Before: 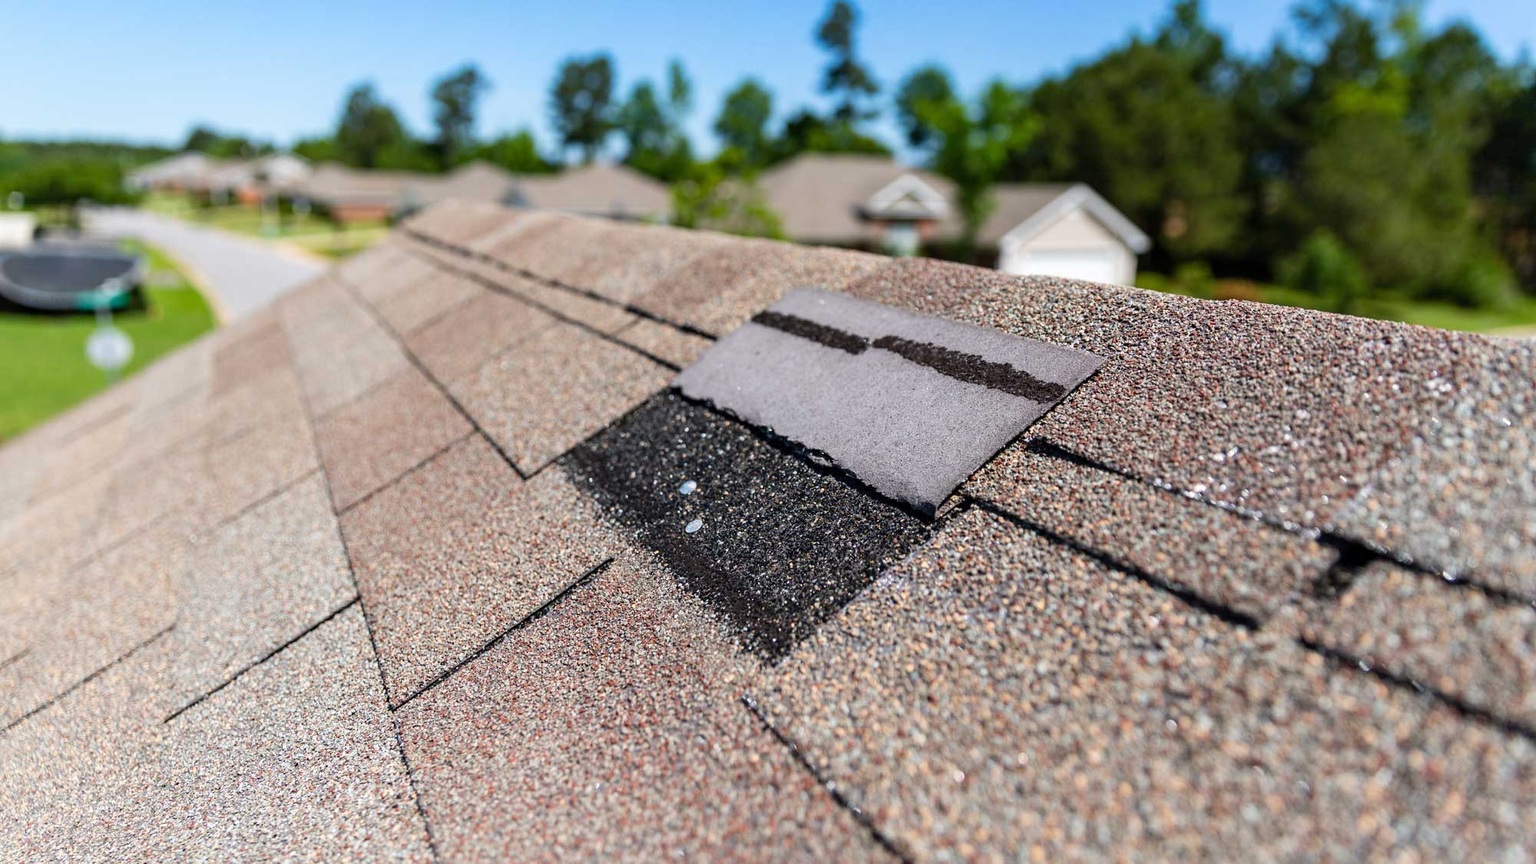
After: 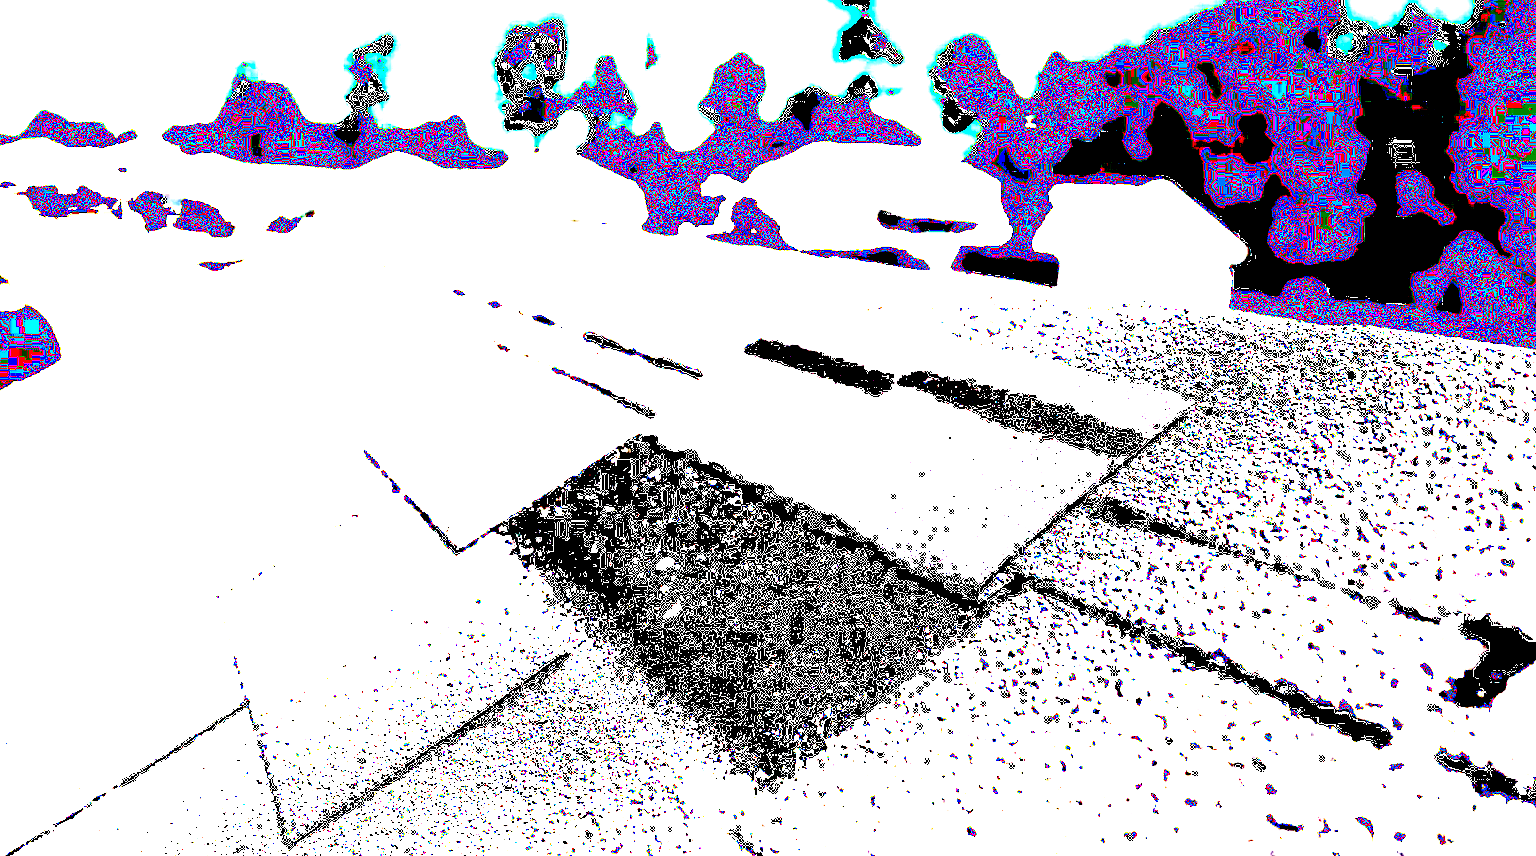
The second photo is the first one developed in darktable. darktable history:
color zones: curves: ch0 [(0.25, 0.667) (0.758, 0.368)]; ch1 [(0.215, 0.245) (0.761, 0.373)]; ch2 [(0.247, 0.554) (0.761, 0.436)]
crop and rotate: left 10.77%, top 5.1%, right 10.41%, bottom 16.76%
color correction: highlights a* 14.46, highlights b* 5.85, shadows a* -5.53, shadows b* -15.24, saturation 0.85
exposure: black level correction 0.1, exposure 3 EV, compensate highlight preservation false
